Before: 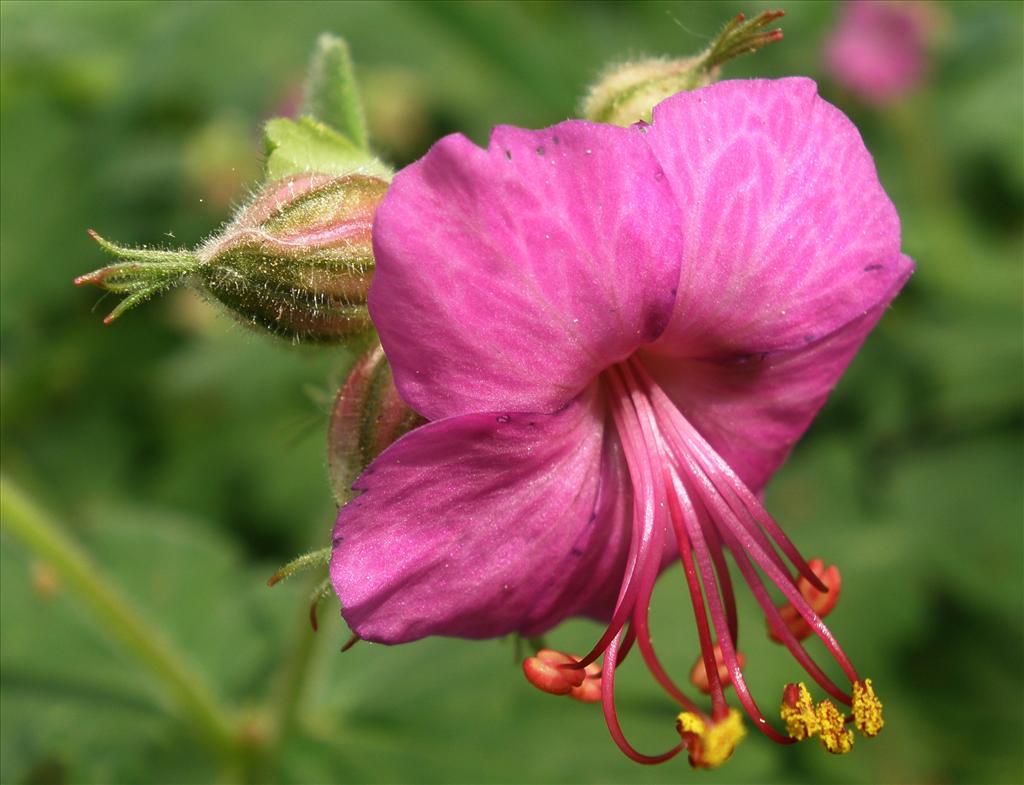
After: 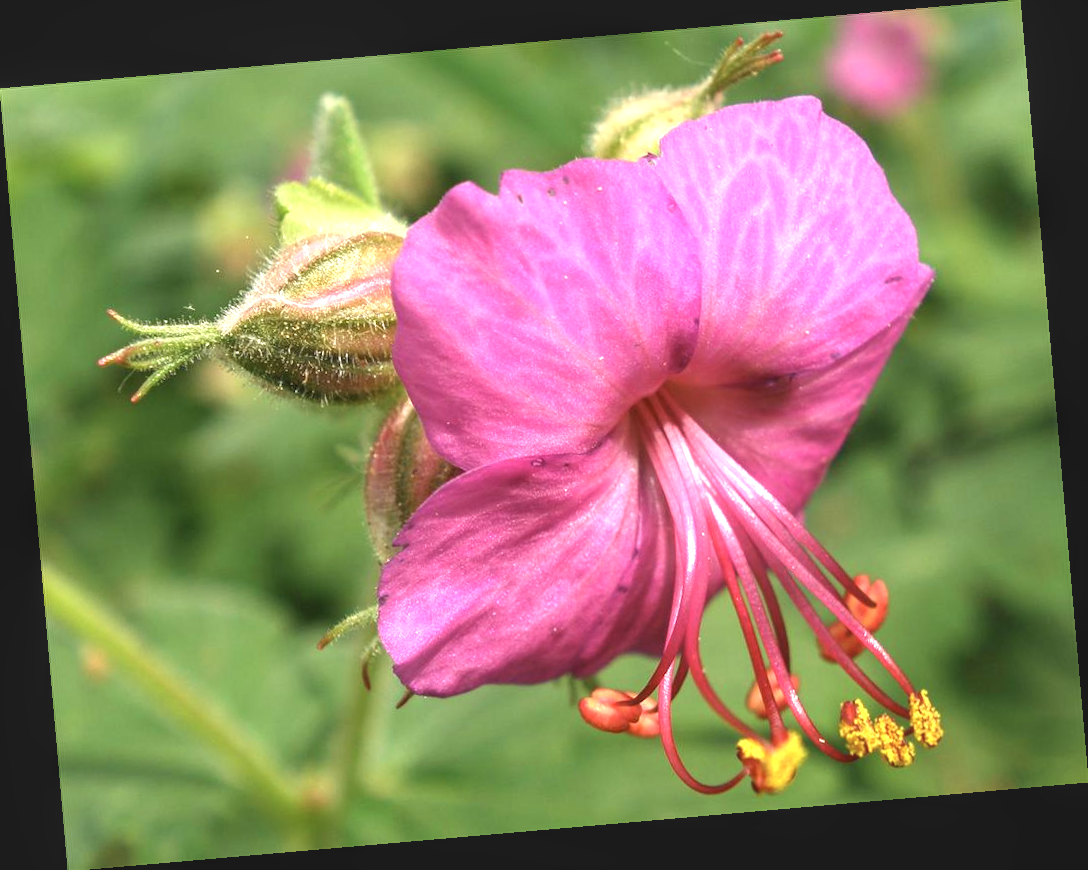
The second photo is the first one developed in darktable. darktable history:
contrast brightness saturation: contrast -0.15, brightness 0.05, saturation -0.12
local contrast: detail 130%
exposure: exposure 1 EV, compensate highlight preservation false
rotate and perspective: rotation -4.98°, automatic cropping off
